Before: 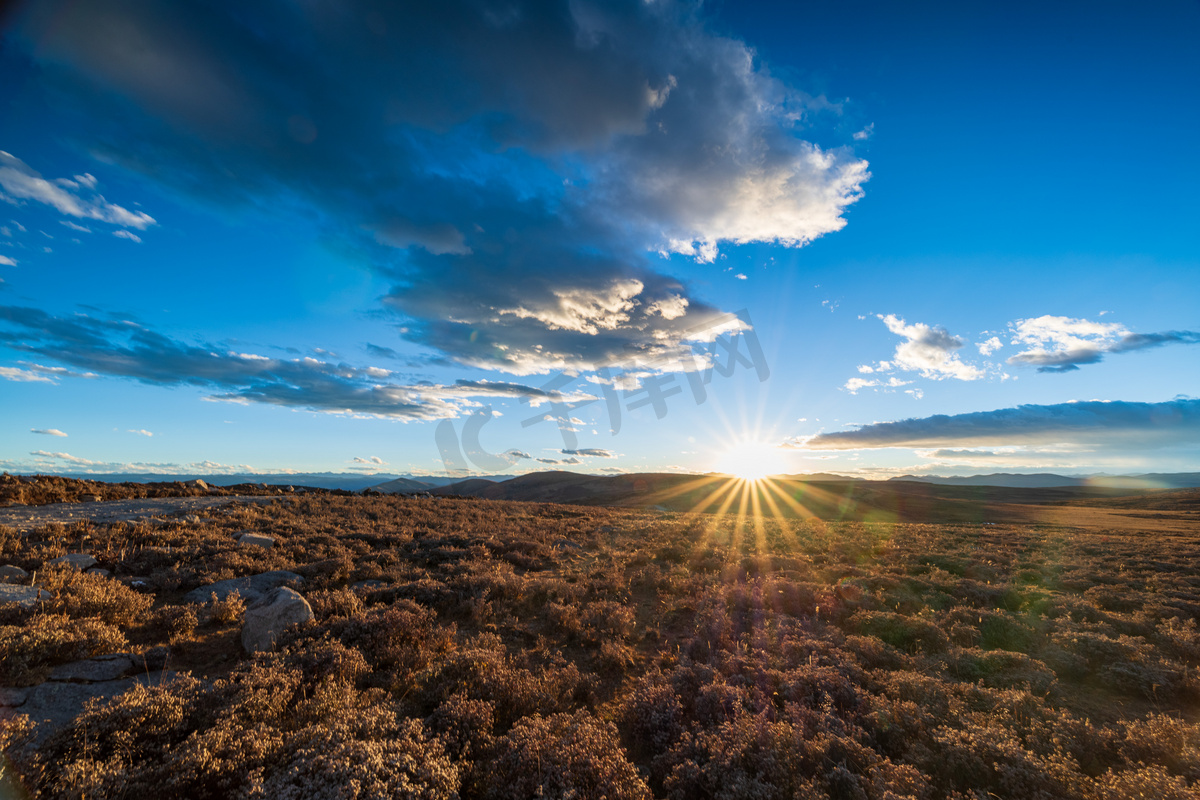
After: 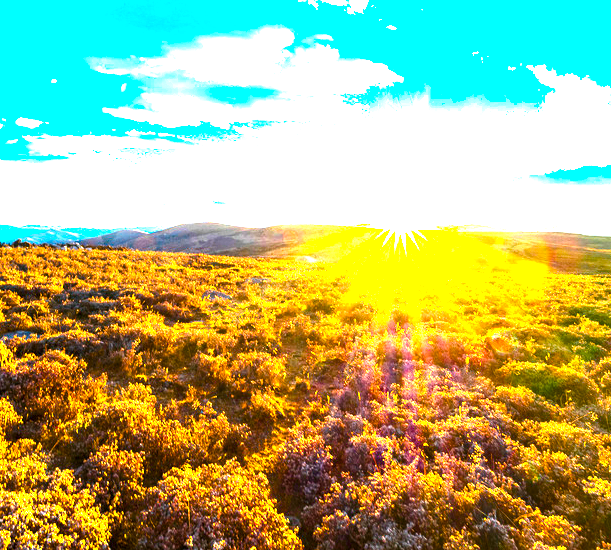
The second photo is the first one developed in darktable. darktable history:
exposure: black level correction 0, exposure 1.975 EV, compensate exposure bias true, compensate highlight preservation false
tone equalizer: -8 EV -0.75 EV, -7 EV -0.7 EV, -6 EV -0.6 EV, -5 EV -0.4 EV, -3 EV 0.4 EV, -2 EV 0.6 EV, -1 EV 0.7 EV, +0 EV 0.75 EV, edges refinement/feathering 500, mask exposure compensation -1.57 EV, preserve details no
color balance rgb: linear chroma grading › global chroma 25%, perceptual saturation grading › global saturation 40%, perceptual saturation grading › highlights -50%, perceptual saturation grading › shadows 30%, perceptual brilliance grading › global brilliance 25%, global vibrance 60%
crop and rotate: left 29.237%, top 31.152%, right 19.807%
